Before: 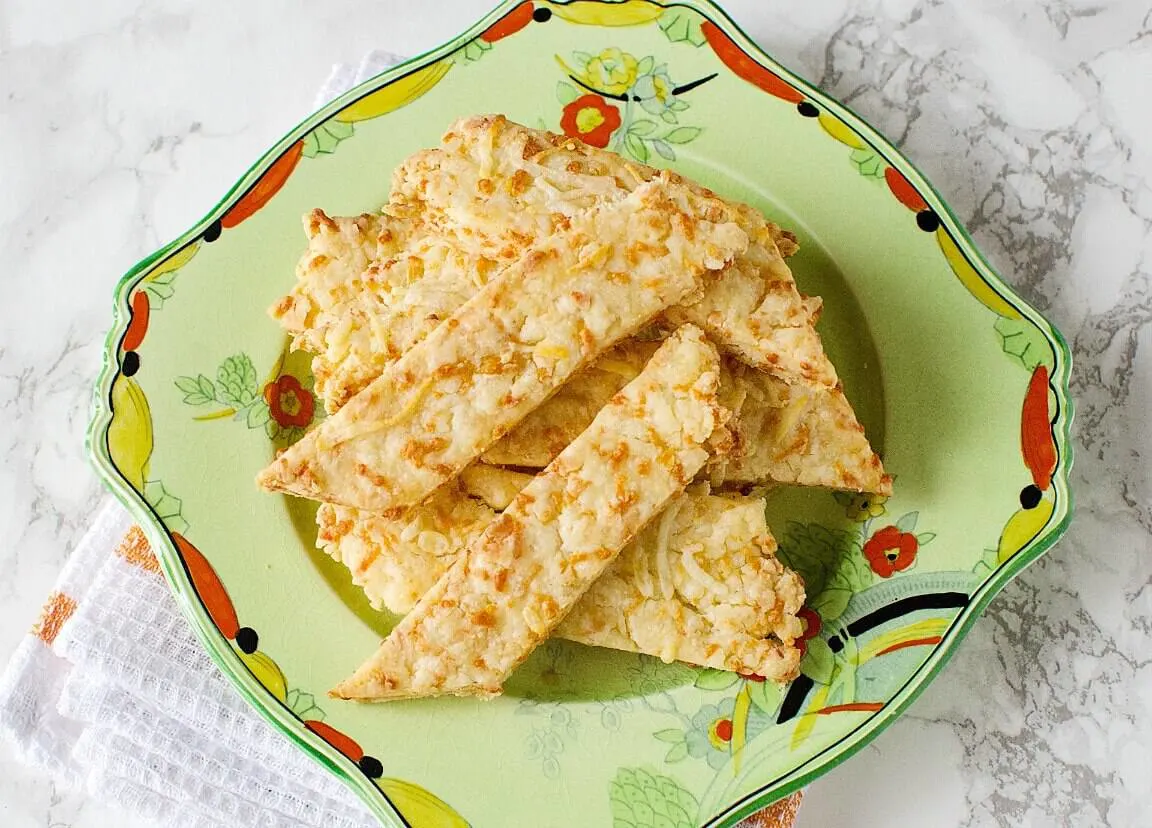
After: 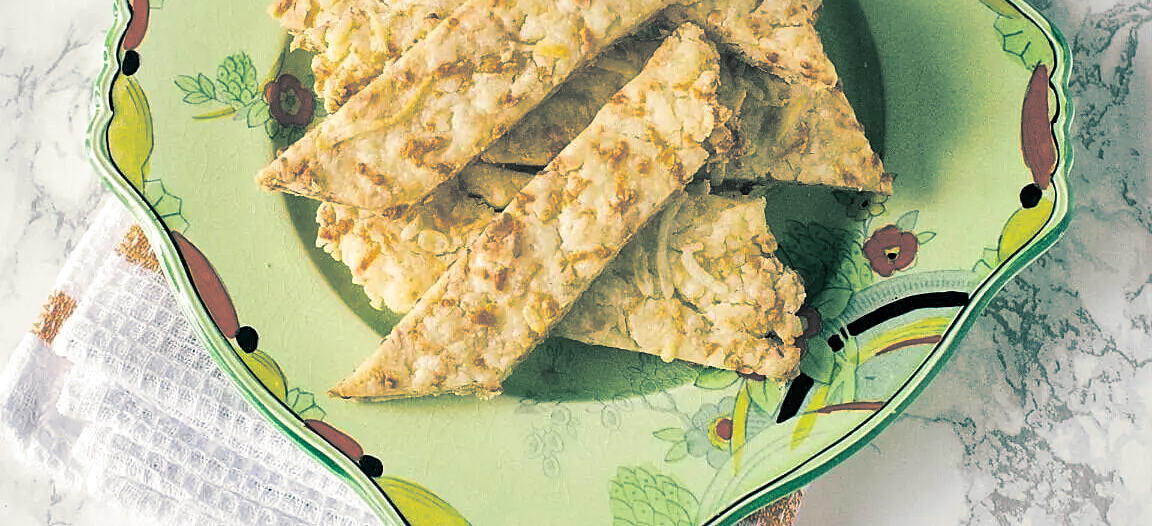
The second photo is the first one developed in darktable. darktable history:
crop and rotate: top 36.435%
split-toning: shadows › hue 186.43°, highlights › hue 49.29°, compress 30.29%
local contrast: mode bilateral grid, contrast 20, coarseness 50, detail 130%, midtone range 0.2
sharpen: amount 0.2
